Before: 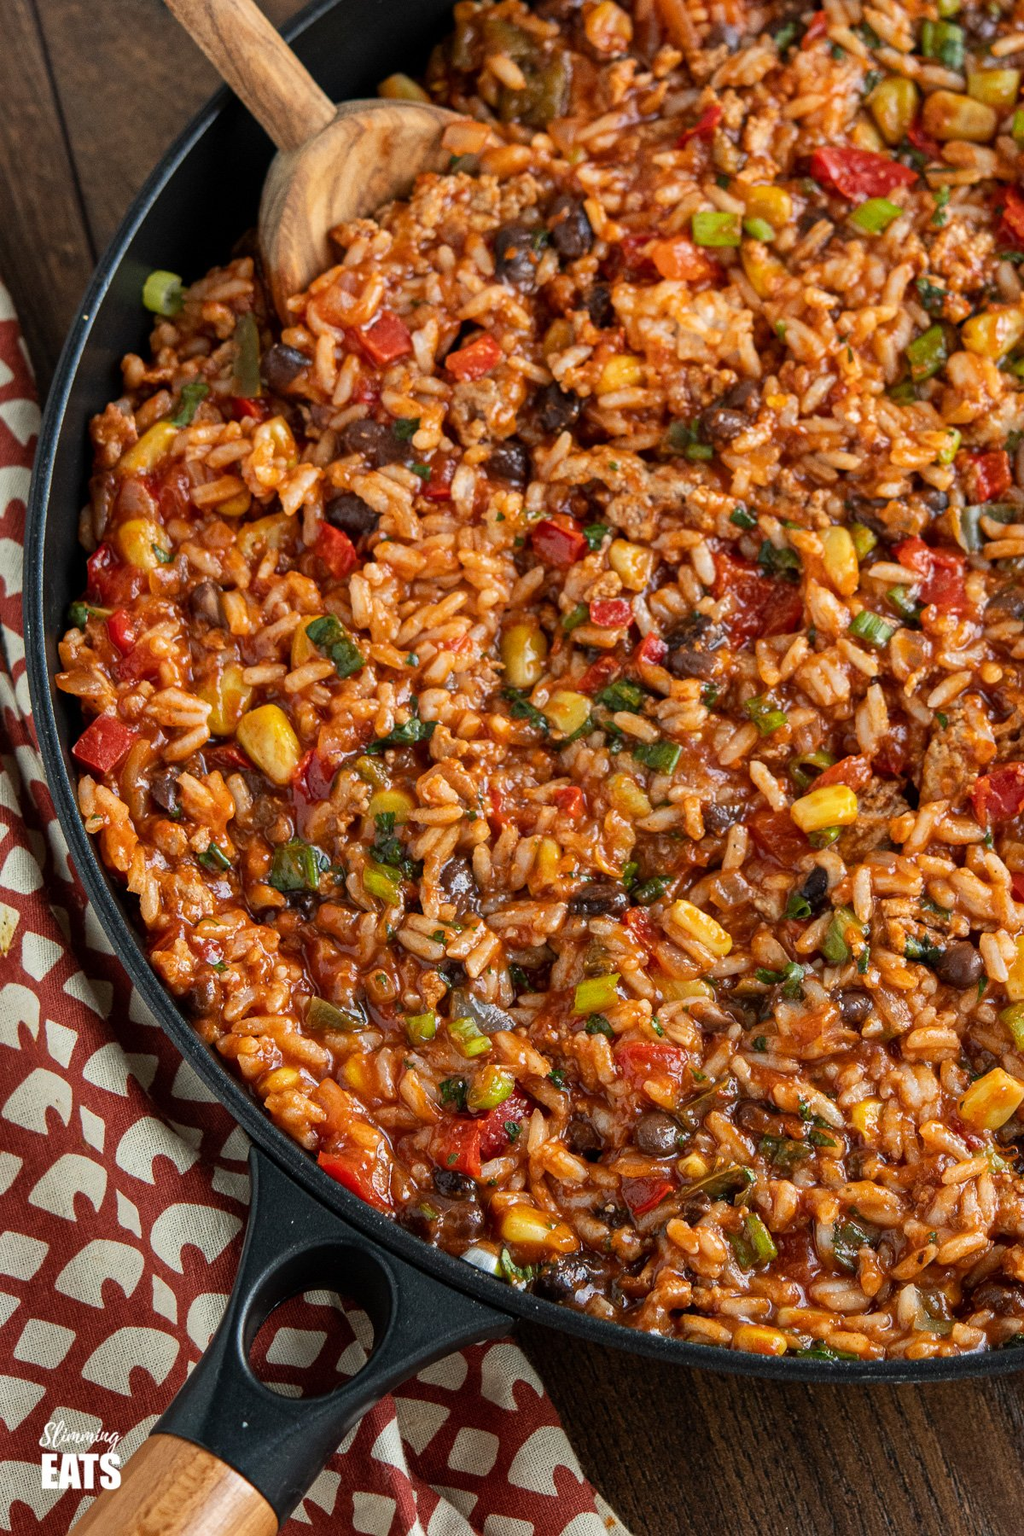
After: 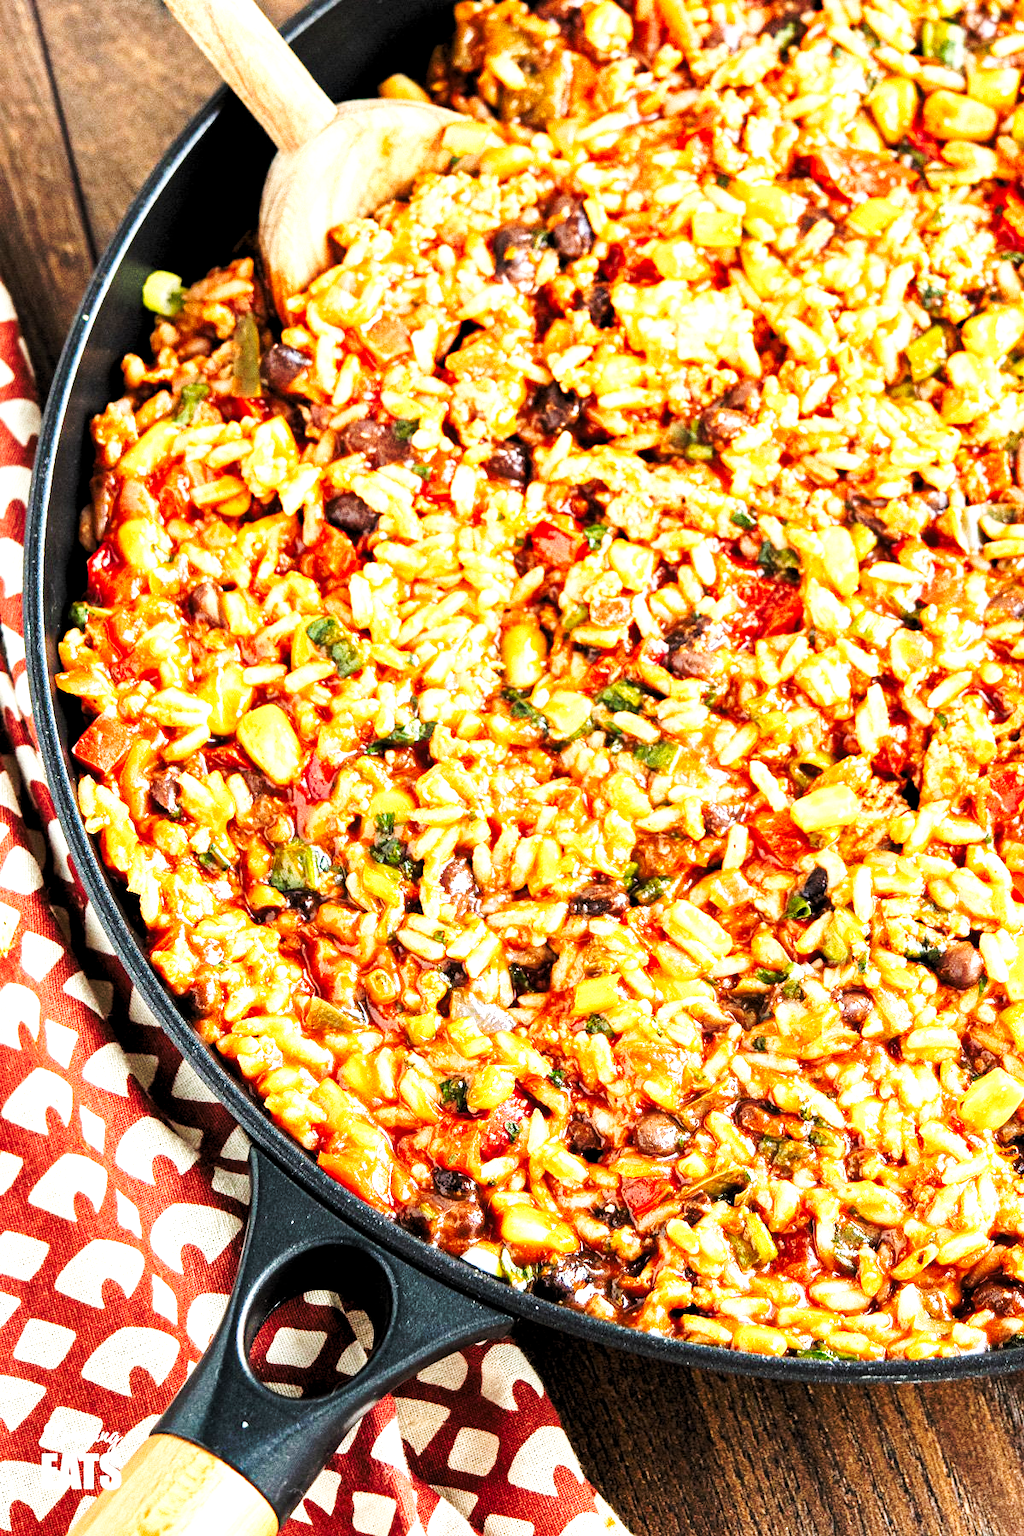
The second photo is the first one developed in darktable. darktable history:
tone curve: curves: ch0 [(0, 0) (0.003, 0.004) (0.011, 0.015) (0.025, 0.034) (0.044, 0.061) (0.069, 0.095) (0.1, 0.137) (0.136, 0.187) (0.177, 0.244) (0.224, 0.308) (0.277, 0.415) (0.335, 0.532) (0.399, 0.642) (0.468, 0.747) (0.543, 0.829) (0.623, 0.886) (0.709, 0.924) (0.801, 0.951) (0.898, 0.975) (1, 1)], preserve colors none
levels: levels [0.062, 0.494, 0.925]
exposure: exposure 0.802 EV, compensate highlight preservation false
